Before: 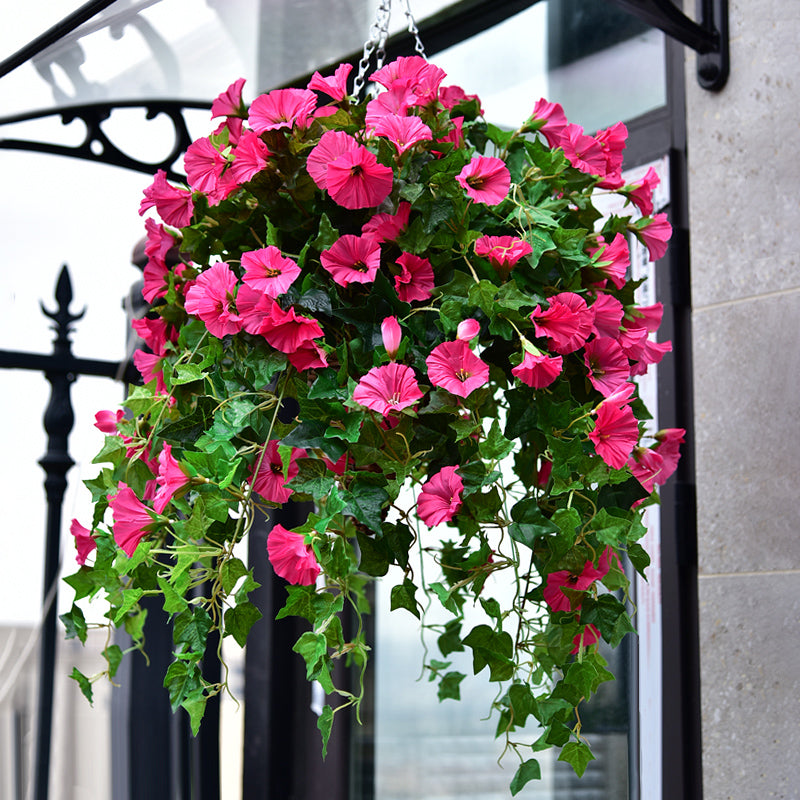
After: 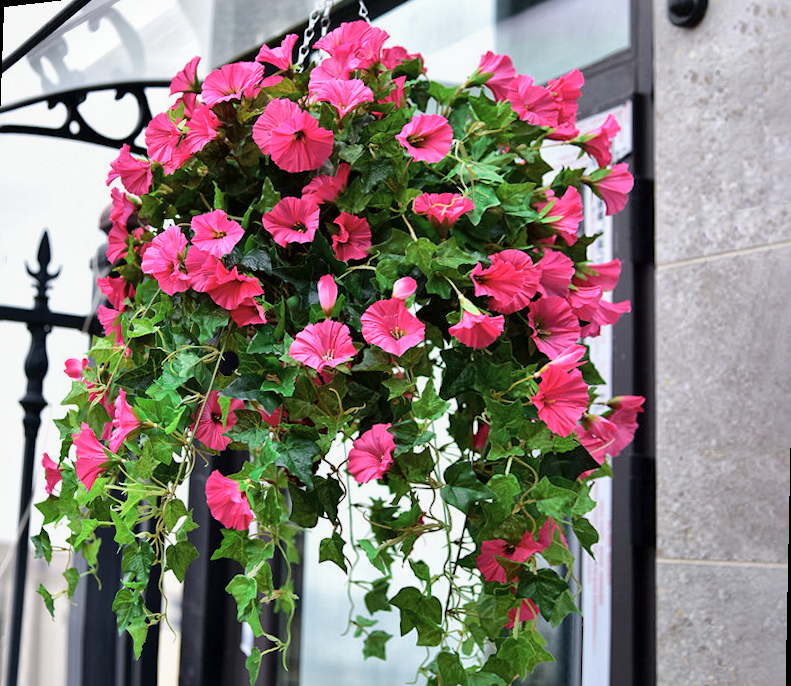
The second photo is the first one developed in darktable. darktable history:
levels: mode automatic, black 0.023%, white 99.97%, levels [0.062, 0.494, 0.925]
global tonemap: drago (1, 100), detail 1
rotate and perspective: rotation 1.69°, lens shift (vertical) -0.023, lens shift (horizontal) -0.291, crop left 0.025, crop right 0.988, crop top 0.092, crop bottom 0.842
